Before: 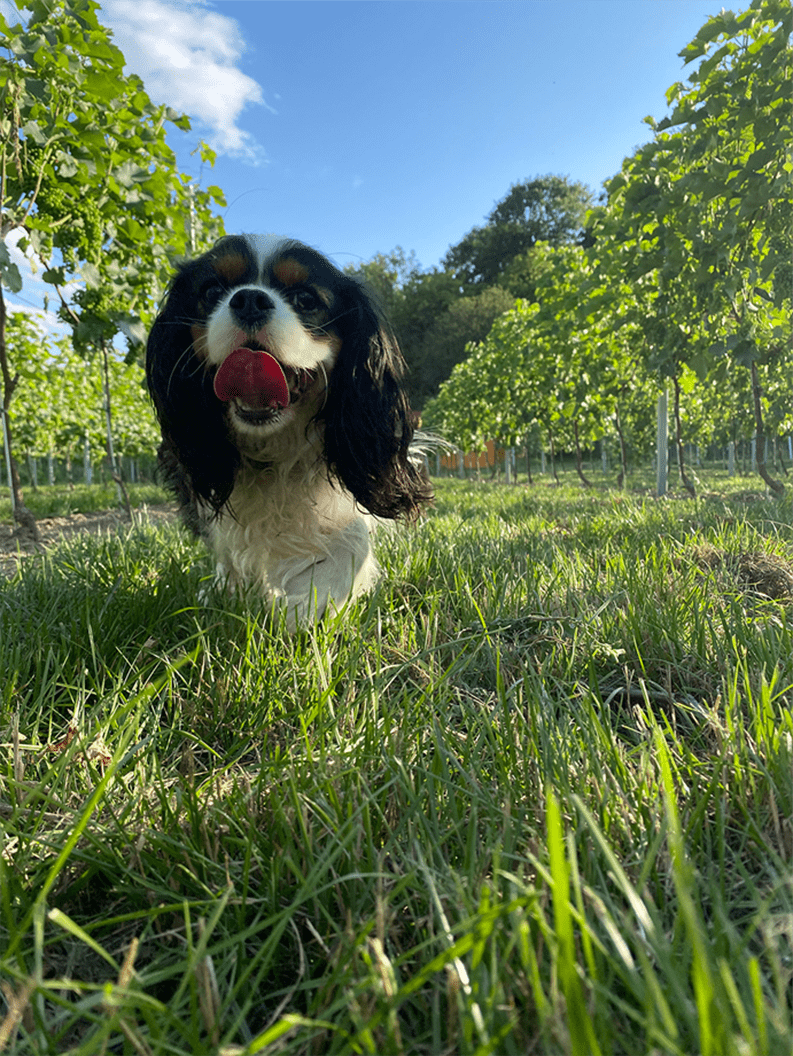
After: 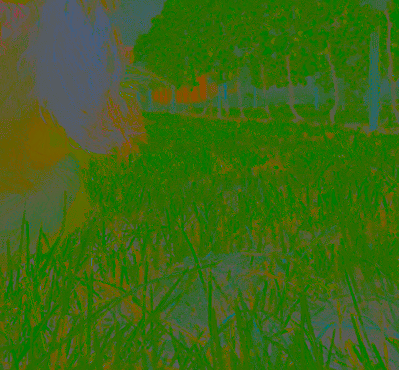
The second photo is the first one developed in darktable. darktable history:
contrast brightness saturation: contrast -0.974, brightness -0.162, saturation 0.732
color balance rgb: linear chroma grading › global chroma 24.418%, perceptual saturation grading › global saturation 25.9%, perceptual brilliance grading › highlights 74.638%, perceptual brilliance grading › shadows -29.809%
crop: left 36.42%, top 34.569%, right 13.217%, bottom 30.341%
tone equalizer: -8 EV 0.241 EV, -7 EV 0.418 EV, -6 EV 0.434 EV, -5 EV 0.233 EV, -3 EV -0.282 EV, -2 EV -0.402 EV, -1 EV -0.41 EV, +0 EV -0.26 EV
sharpen: on, module defaults
